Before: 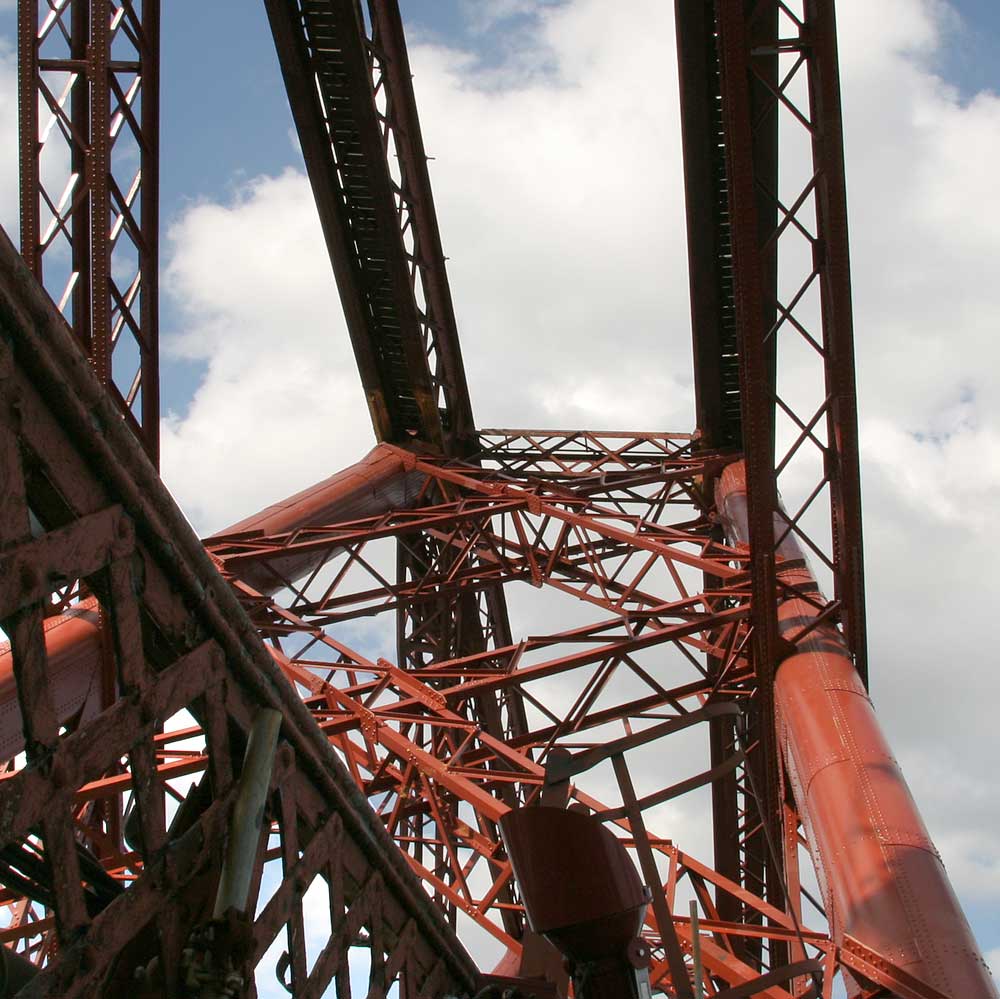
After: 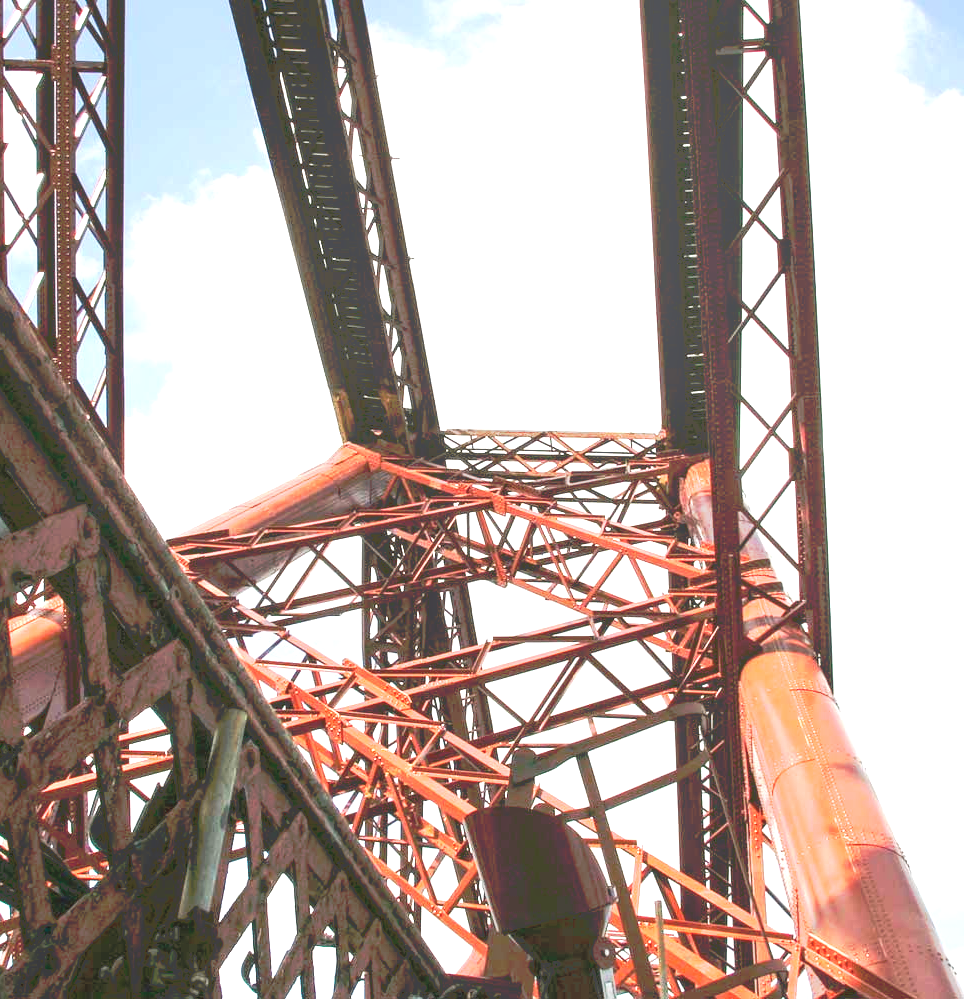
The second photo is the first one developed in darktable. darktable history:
crop and rotate: left 3.52%
levels: levels [0, 0.43, 0.859]
exposure: black level correction 0, exposure 0.692 EV, compensate highlight preservation false
local contrast: detail 117%
tone curve: curves: ch0 [(0, 0) (0.003, 0.055) (0.011, 0.111) (0.025, 0.126) (0.044, 0.169) (0.069, 0.215) (0.1, 0.199) (0.136, 0.207) (0.177, 0.259) (0.224, 0.327) (0.277, 0.361) (0.335, 0.431) (0.399, 0.501) (0.468, 0.589) (0.543, 0.683) (0.623, 0.73) (0.709, 0.796) (0.801, 0.863) (0.898, 0.921) (1, 1)], preserve colors none
